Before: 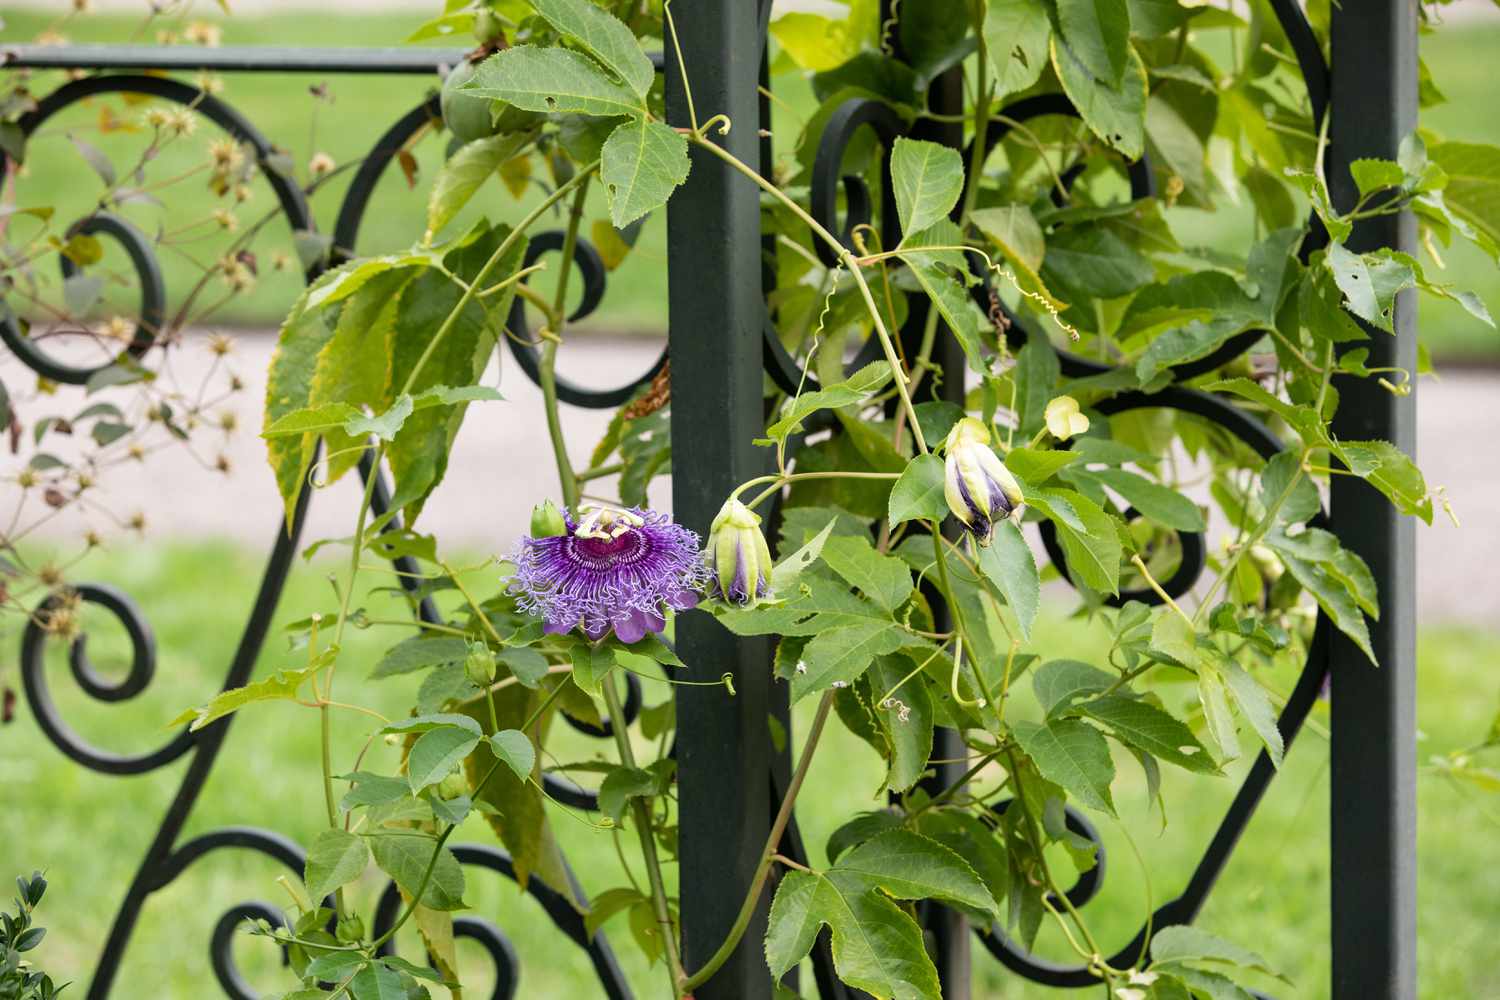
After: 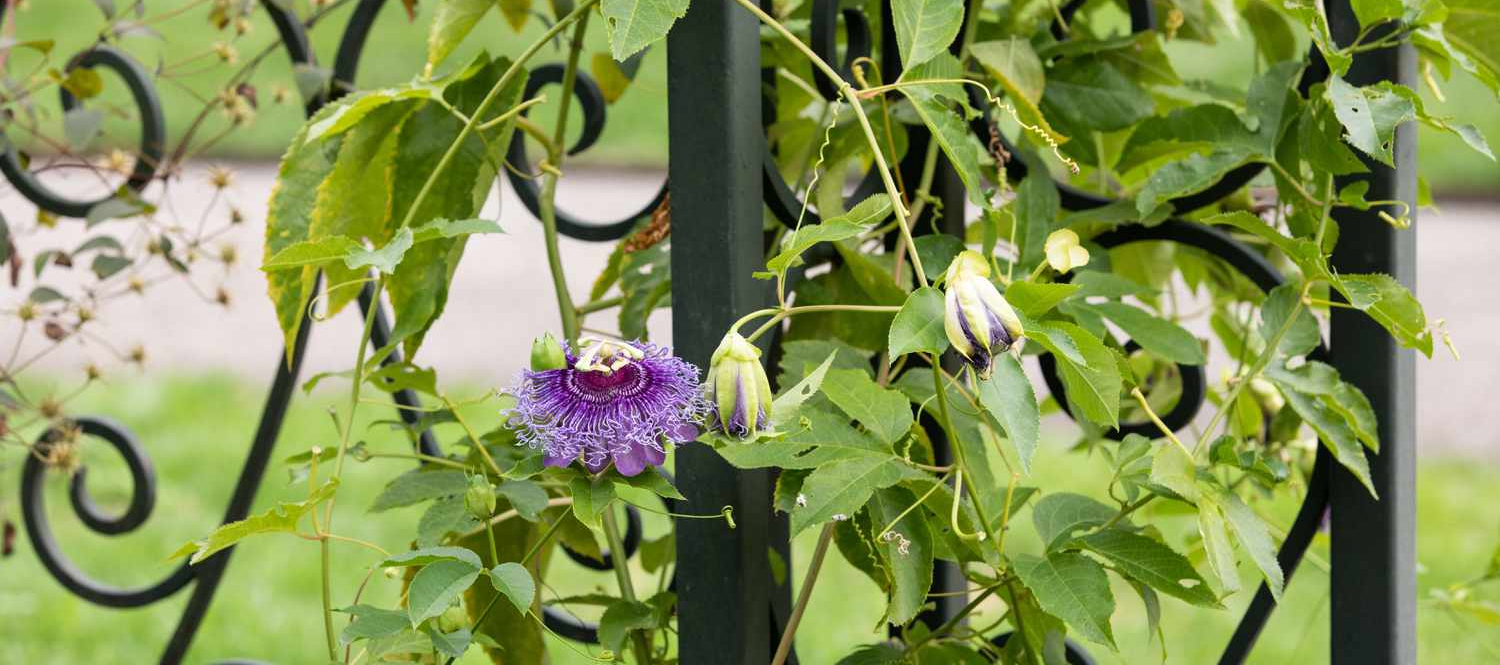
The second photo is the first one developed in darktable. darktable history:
crop: top 16.752%, bottom 16.694%
